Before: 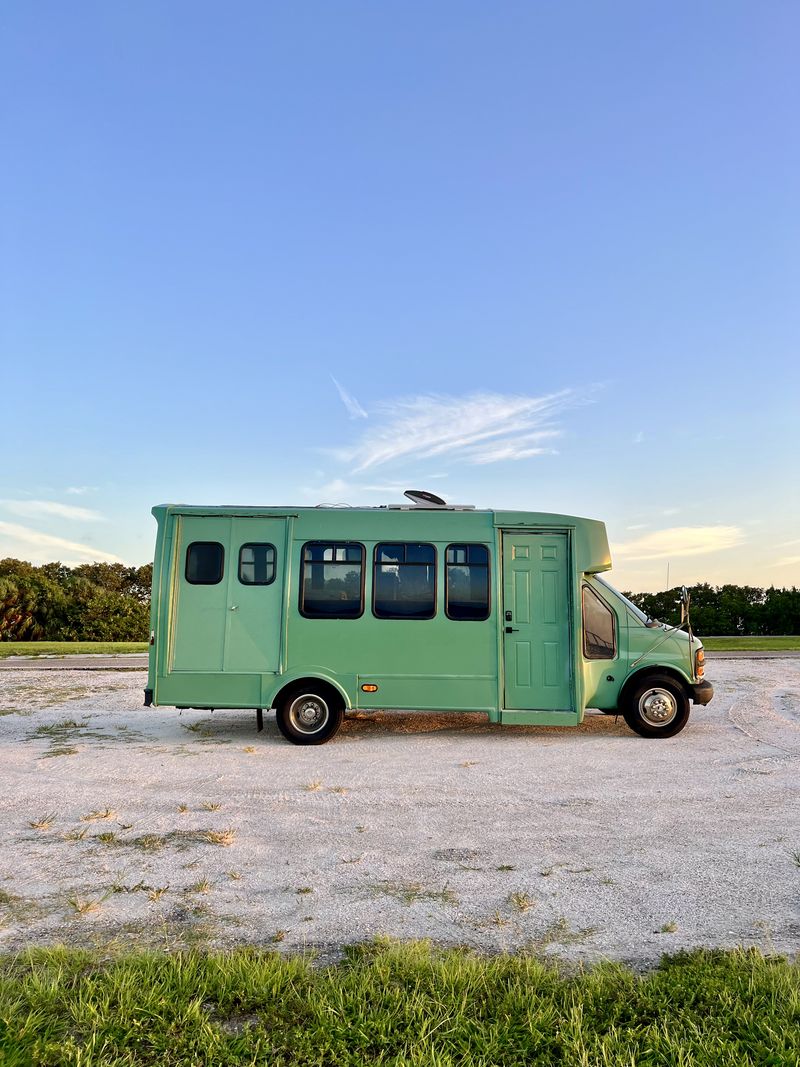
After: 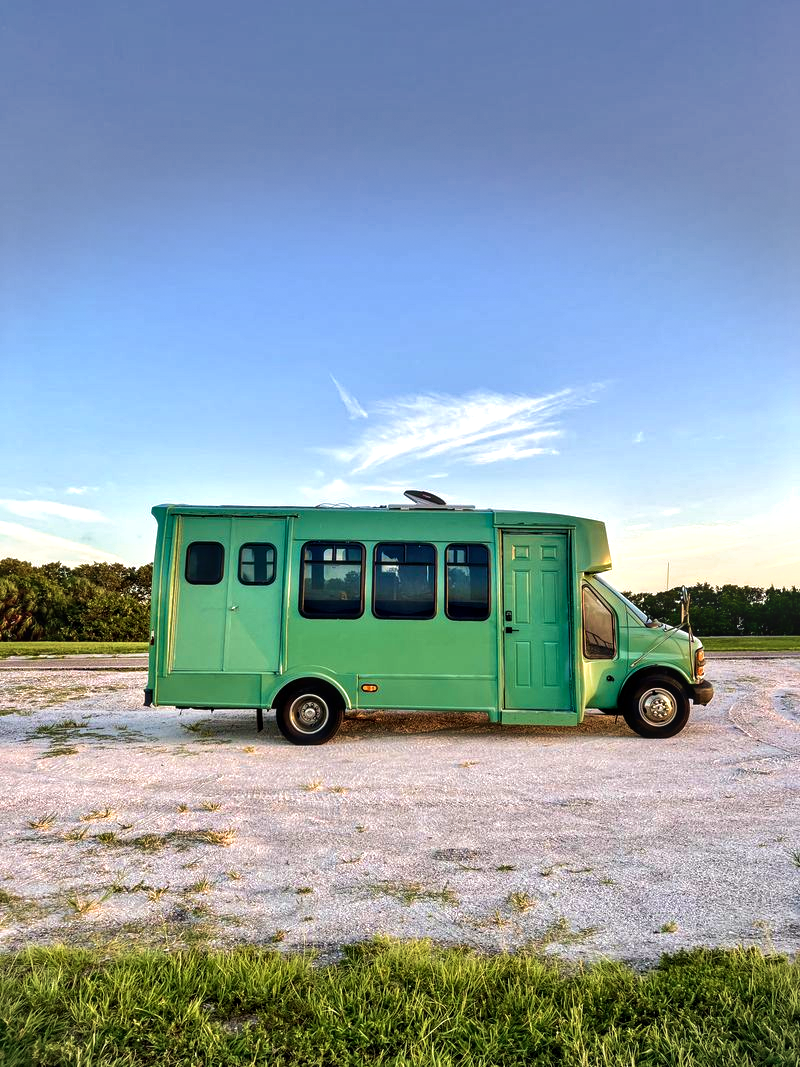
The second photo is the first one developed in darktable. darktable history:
velvia: strength 50.39%
tone equalizer: -8 EV -0.427 EV, -7 EV -0.421 EV, -6 EV -0.372 EV, -5 EV -0.216 EV, -3 EV 0.193 EV, -2 EV 0.31 EV, -1 EV 0.406 EV, +0 EV 0.423 EV, edges refinement/feathering 500, mask exposure compensation -1.57 EV, preserve details no
shadows and highlights: low approximation 0.01, soften with gaussian
local contrast: on, module defaults
vignetting: fall-off start 99.23%, brightness -0.41, saturation -0.307, center (-0.028, 0.24), width/height ratio 1.308, dithering 8-bit output, unbound false
